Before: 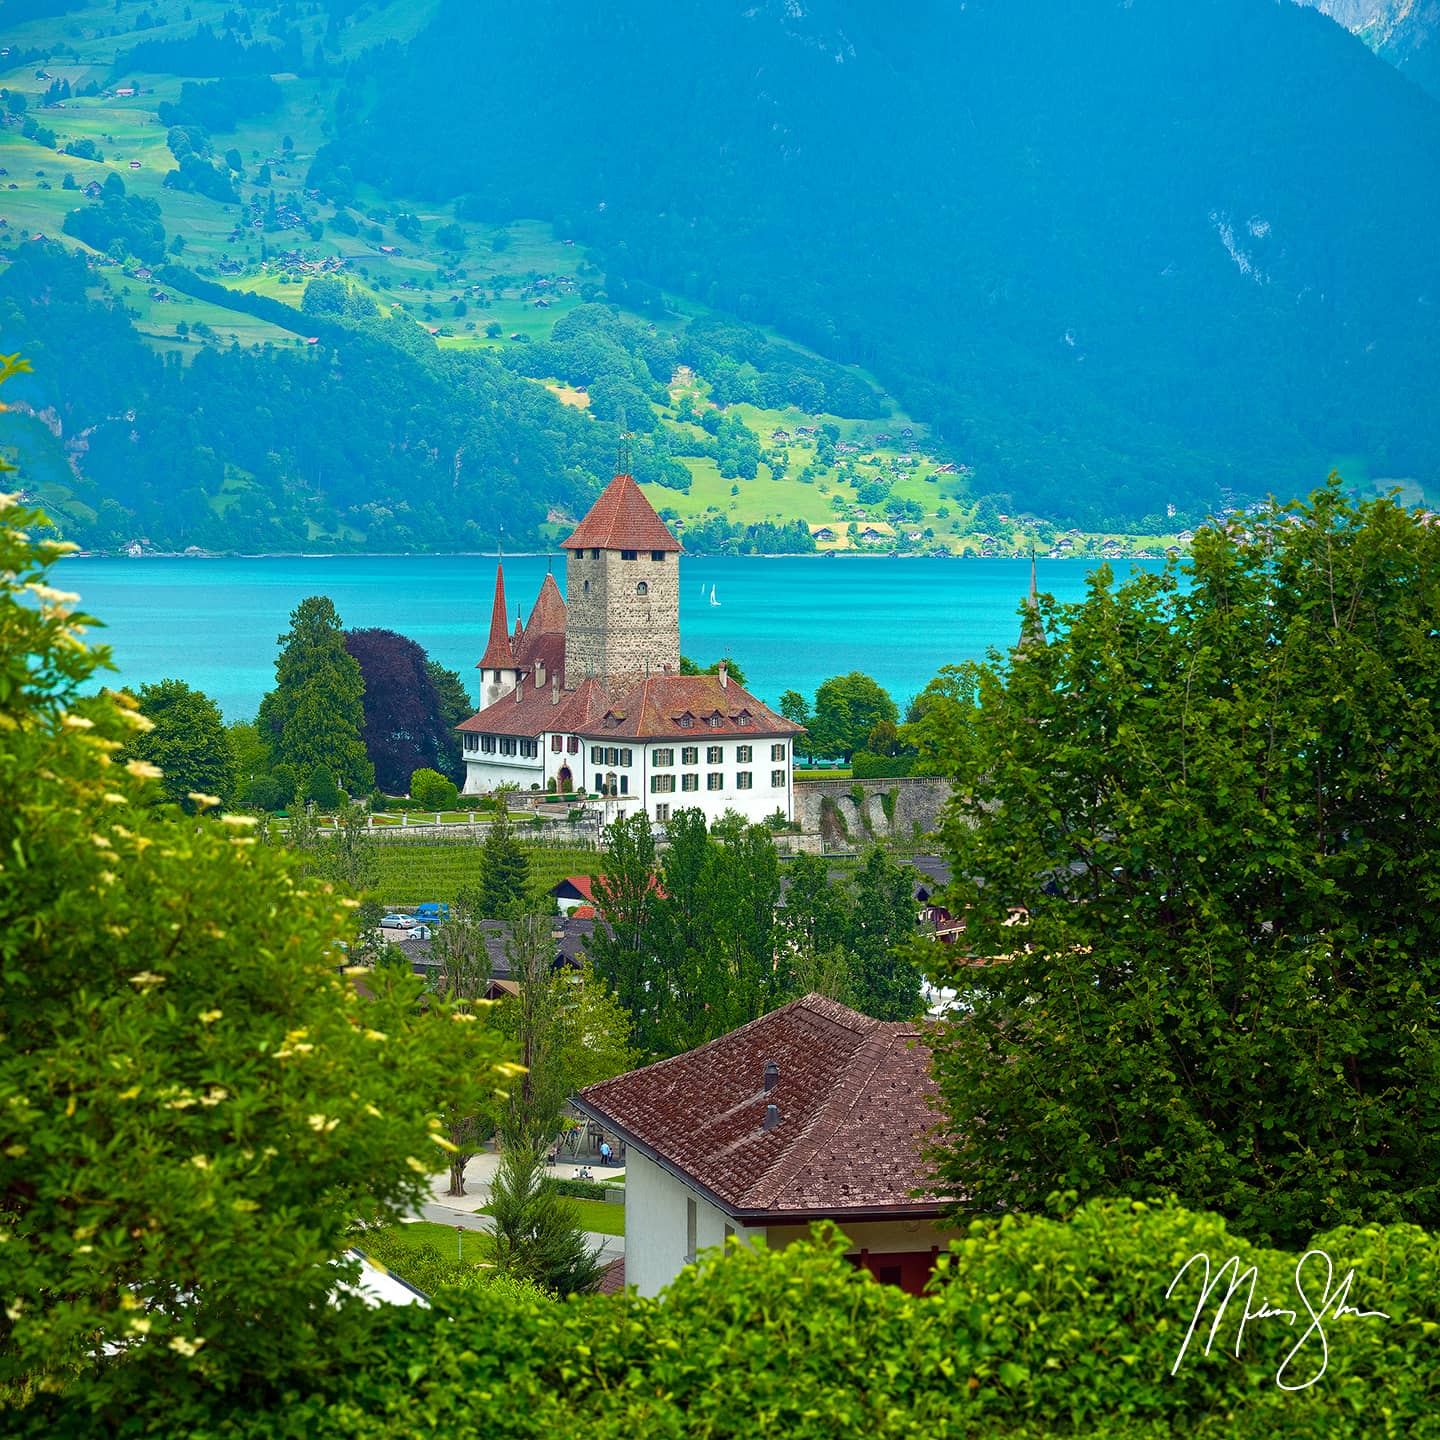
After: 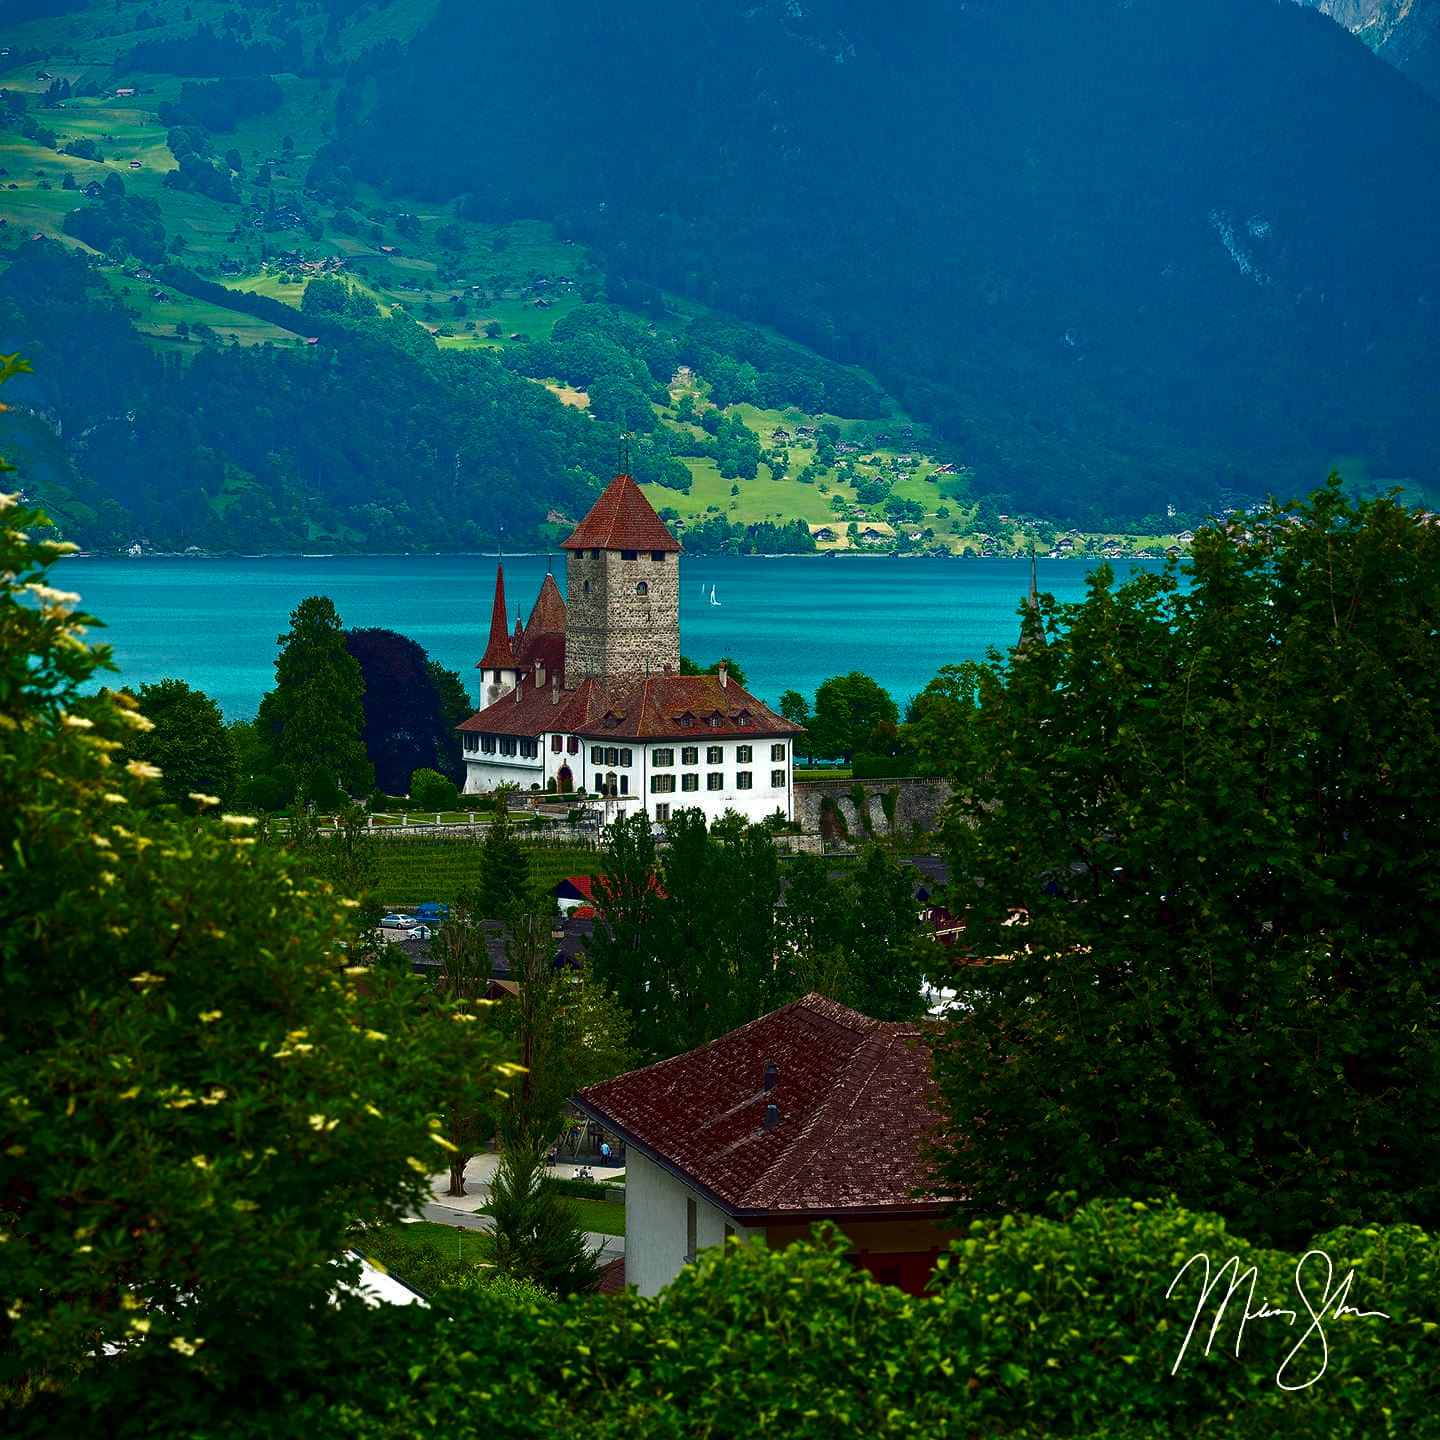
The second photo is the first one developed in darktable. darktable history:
contrast brightness saturation: brightness -0.525
tone equalizer: -8 EV 0.057 EV, edges refinement/feathering 500, mask exposure compensation -1.57 EV, preserve details no
